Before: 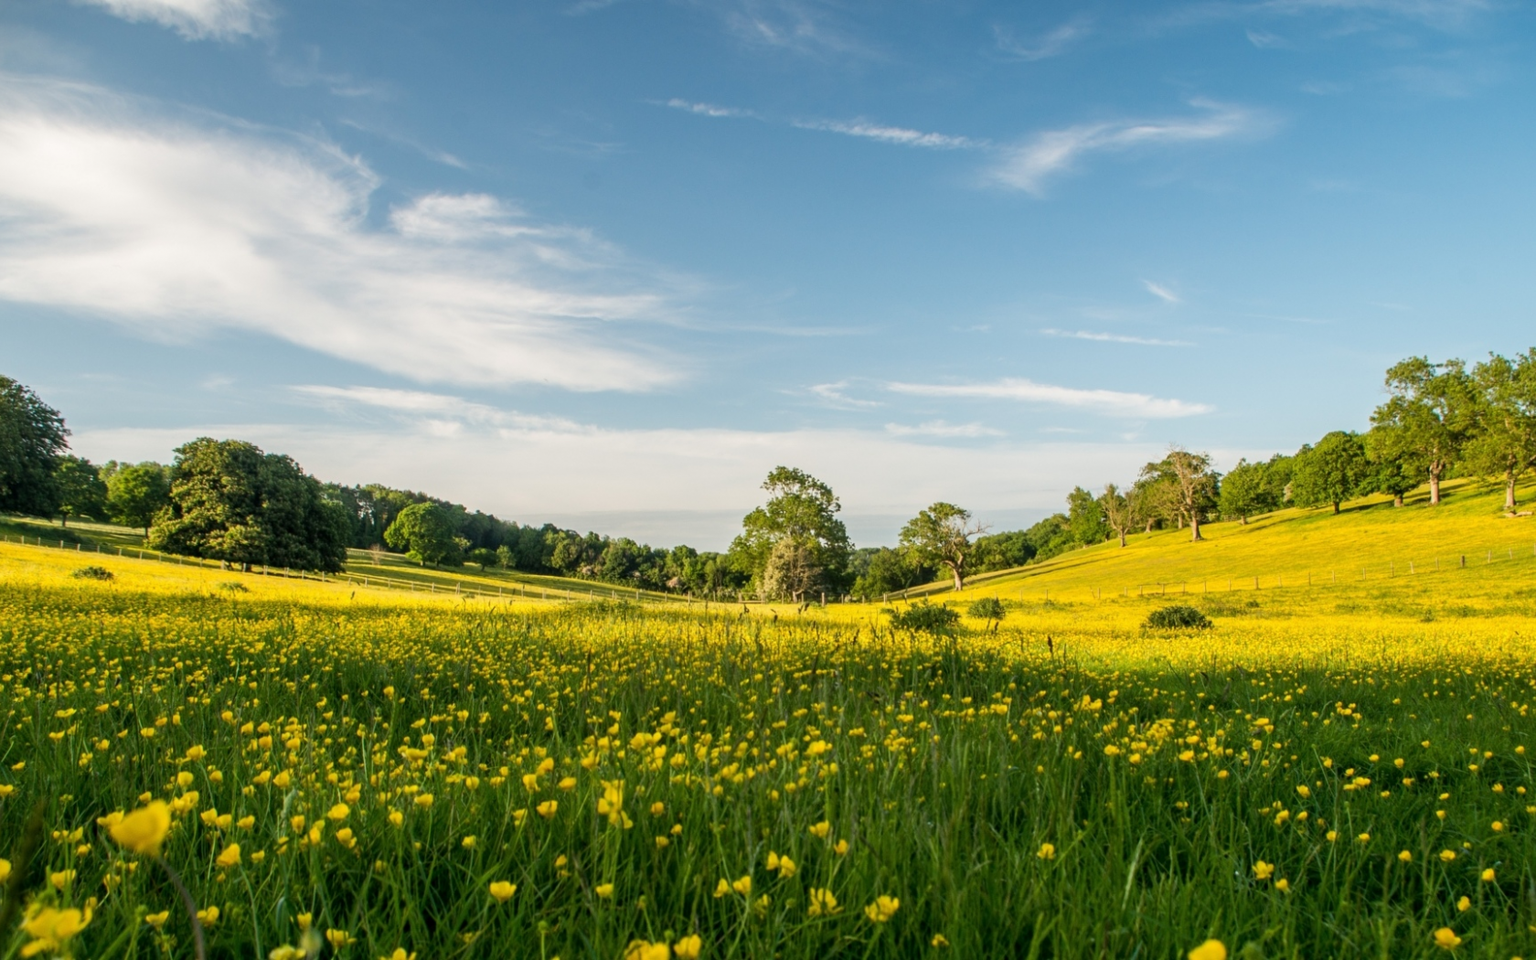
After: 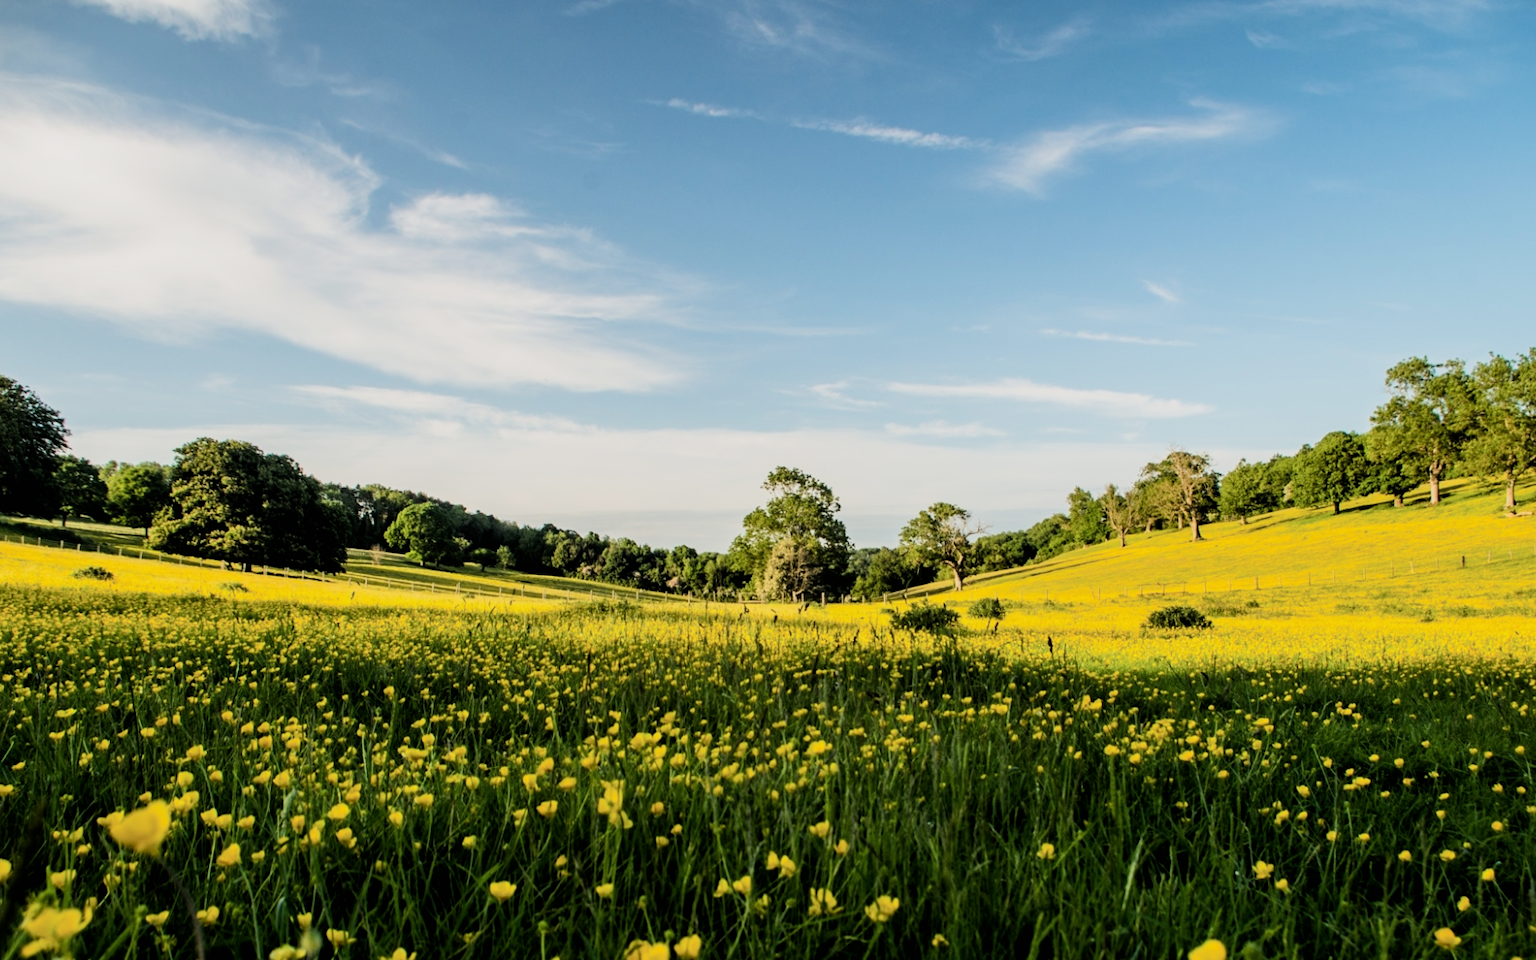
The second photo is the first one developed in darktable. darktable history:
filmic rgb: black relative exposure -5.06 EV, white relative exposure 3.98 EV, threshold 3.06 EV, hardness 2.88, contrast 1.483, enable highlight reconstruction true
